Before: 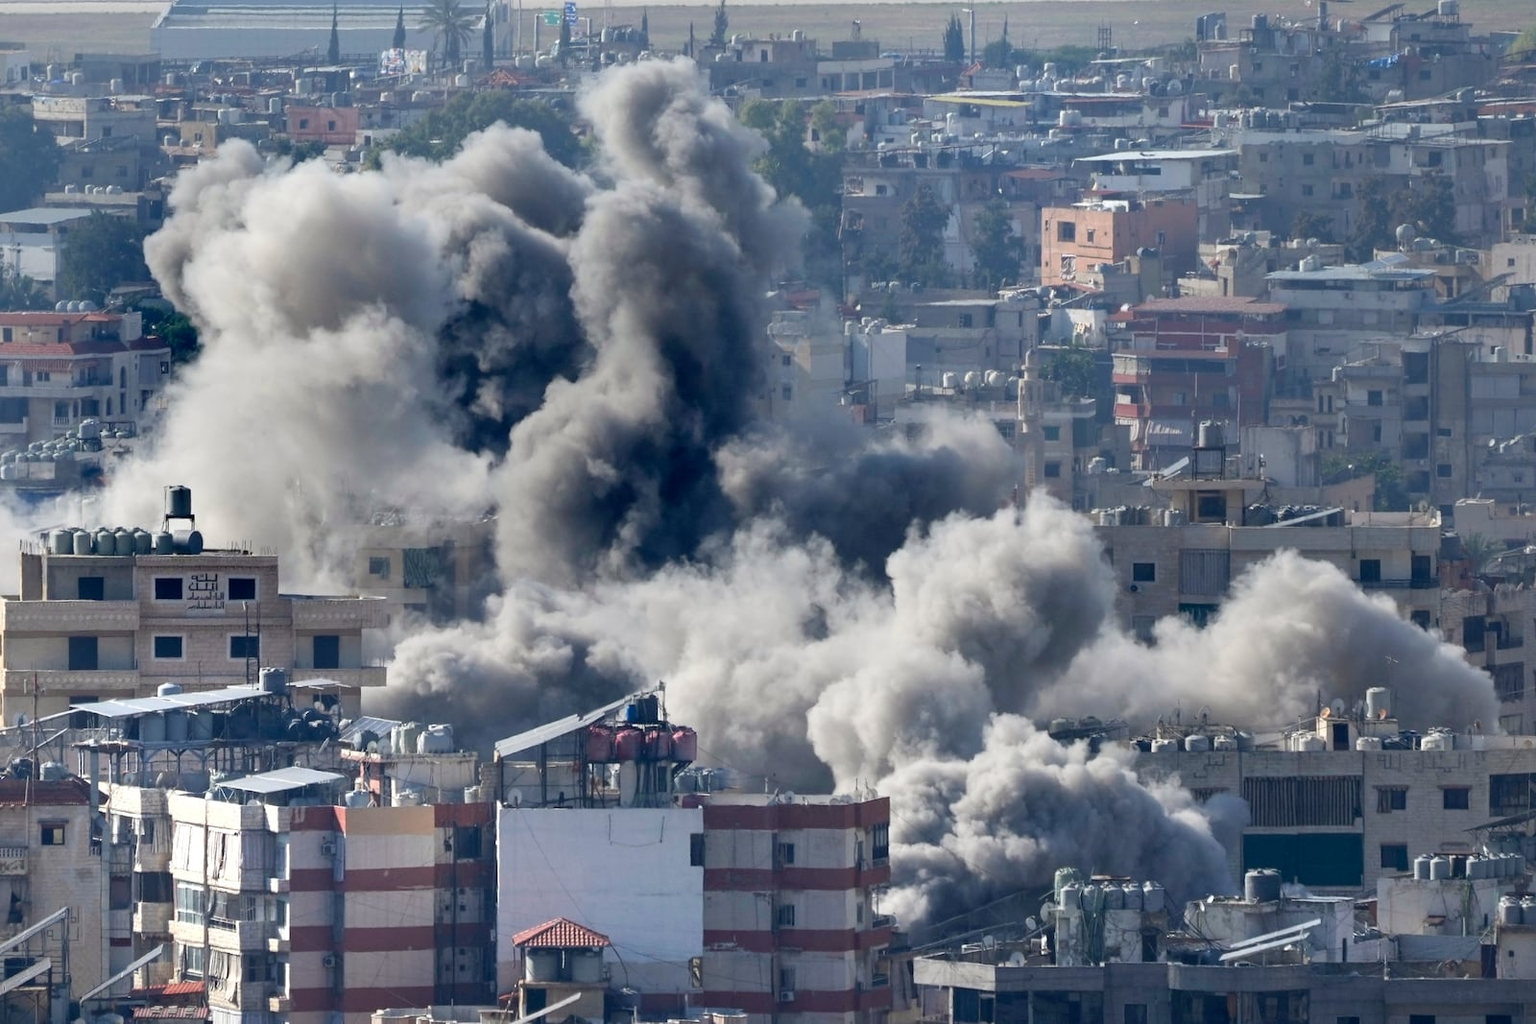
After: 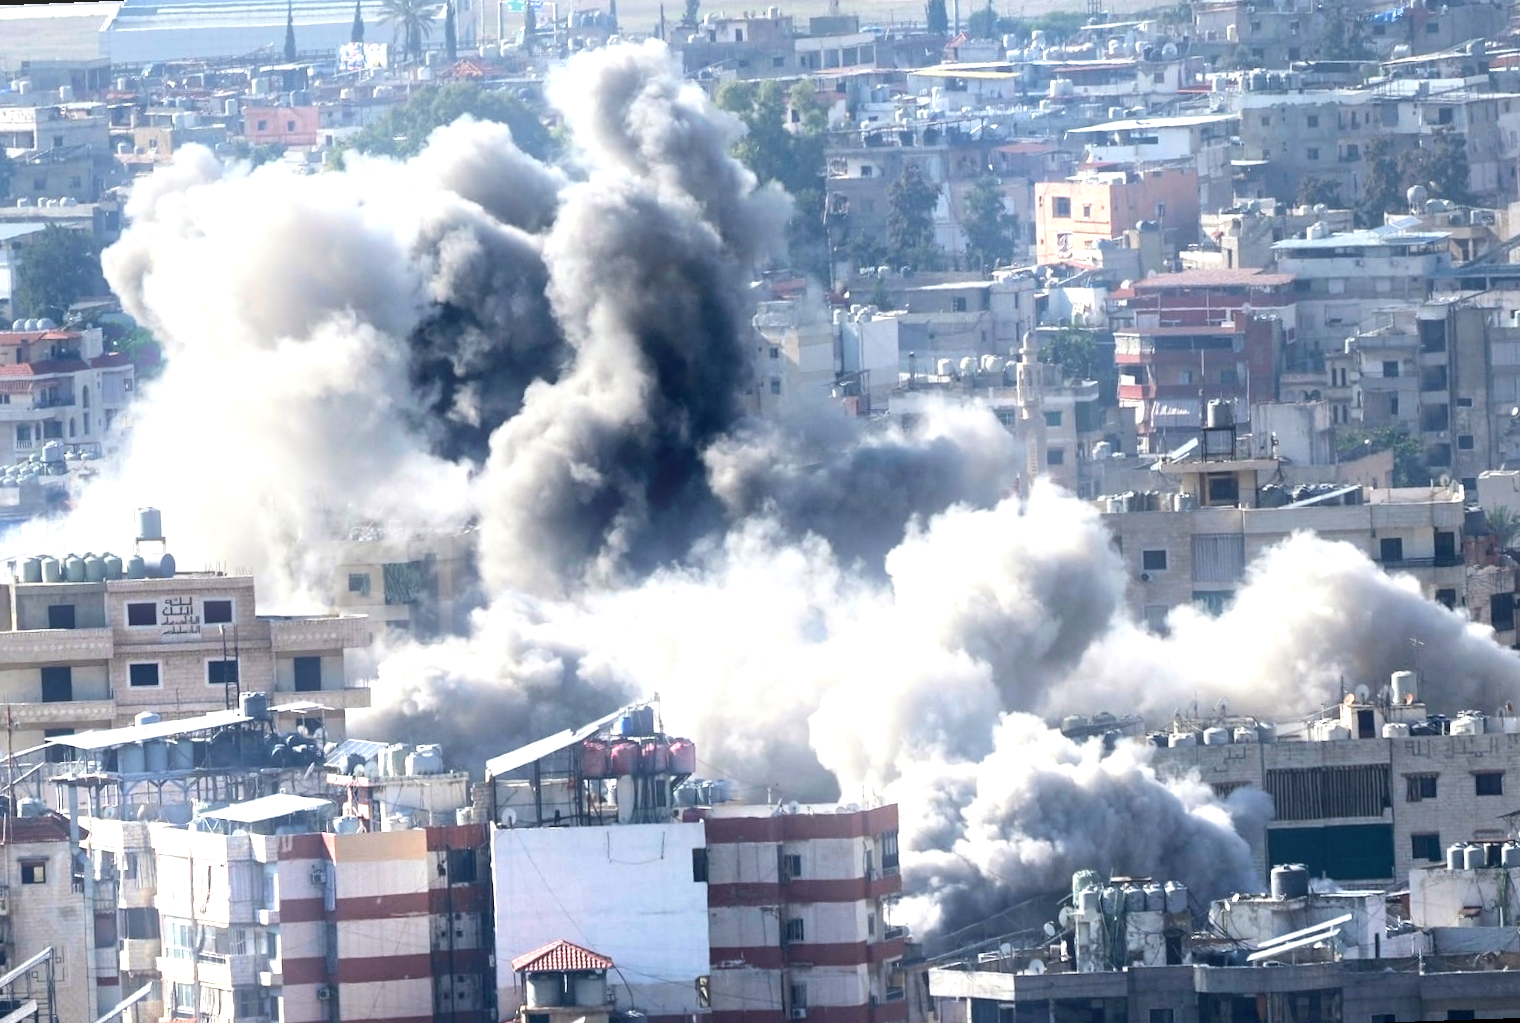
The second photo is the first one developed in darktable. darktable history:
exposure: exposure 0.496 EV, compensate highlight preservation false
rotate and perspective: rotation -2.12°, lens shift (vertical) 0.009, lens shift (horizontal) -0.008, automatic cropping original format, crop left 0.036, crop right 0.964, crop top 0.05, crop bottom 0.959
tone equalizer: -8 EV -0.75 EV, -7 EV -0.7 EV, -6 EV -0.6 EV, -5 EV -0.4 EV, -3 EV 0.4 EV, -2 EV 0.6 EV, -1 EV 0.7 EV, +0 EV 0.75 EV, edges refinement/feathering 500, mask exposure compensation -1.57 EV, preserve details no
bloom: size 15%, threshold 97%, strength 7%
